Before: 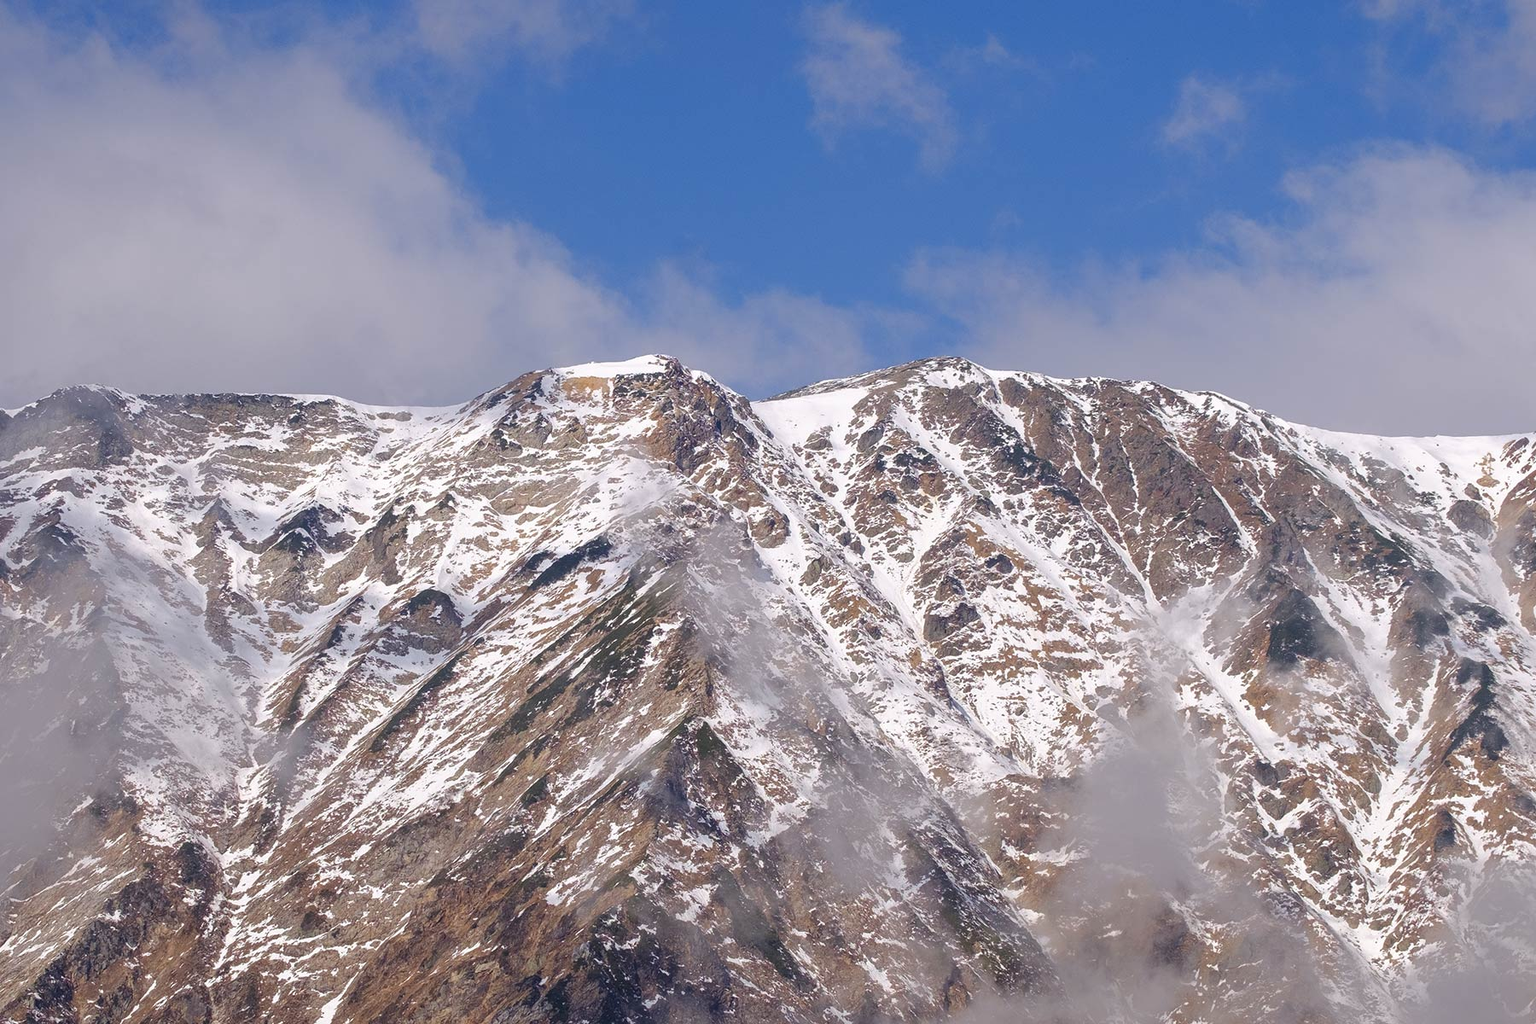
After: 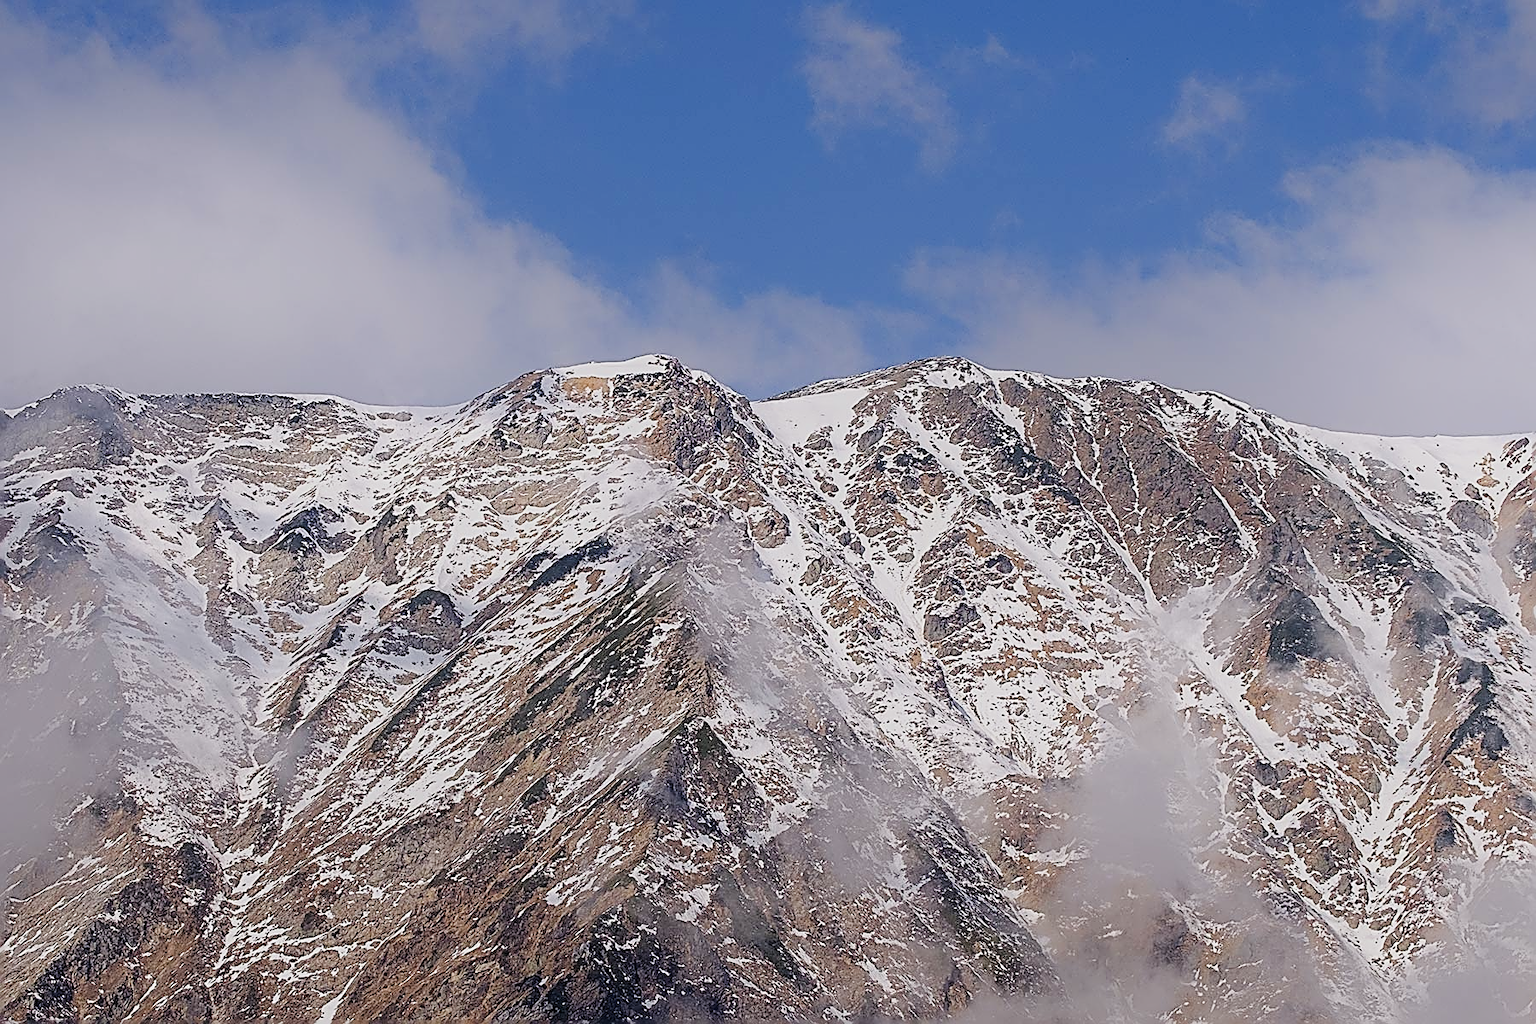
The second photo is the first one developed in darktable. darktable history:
shadows and highlights: shadows -54.3, highlights 86.09, soften with gaussian
filmic rgb: black relative exposure -7.65 EV, white relative exposure 4.56 EV, hardness 3.61
sharpen: amount 1.861
